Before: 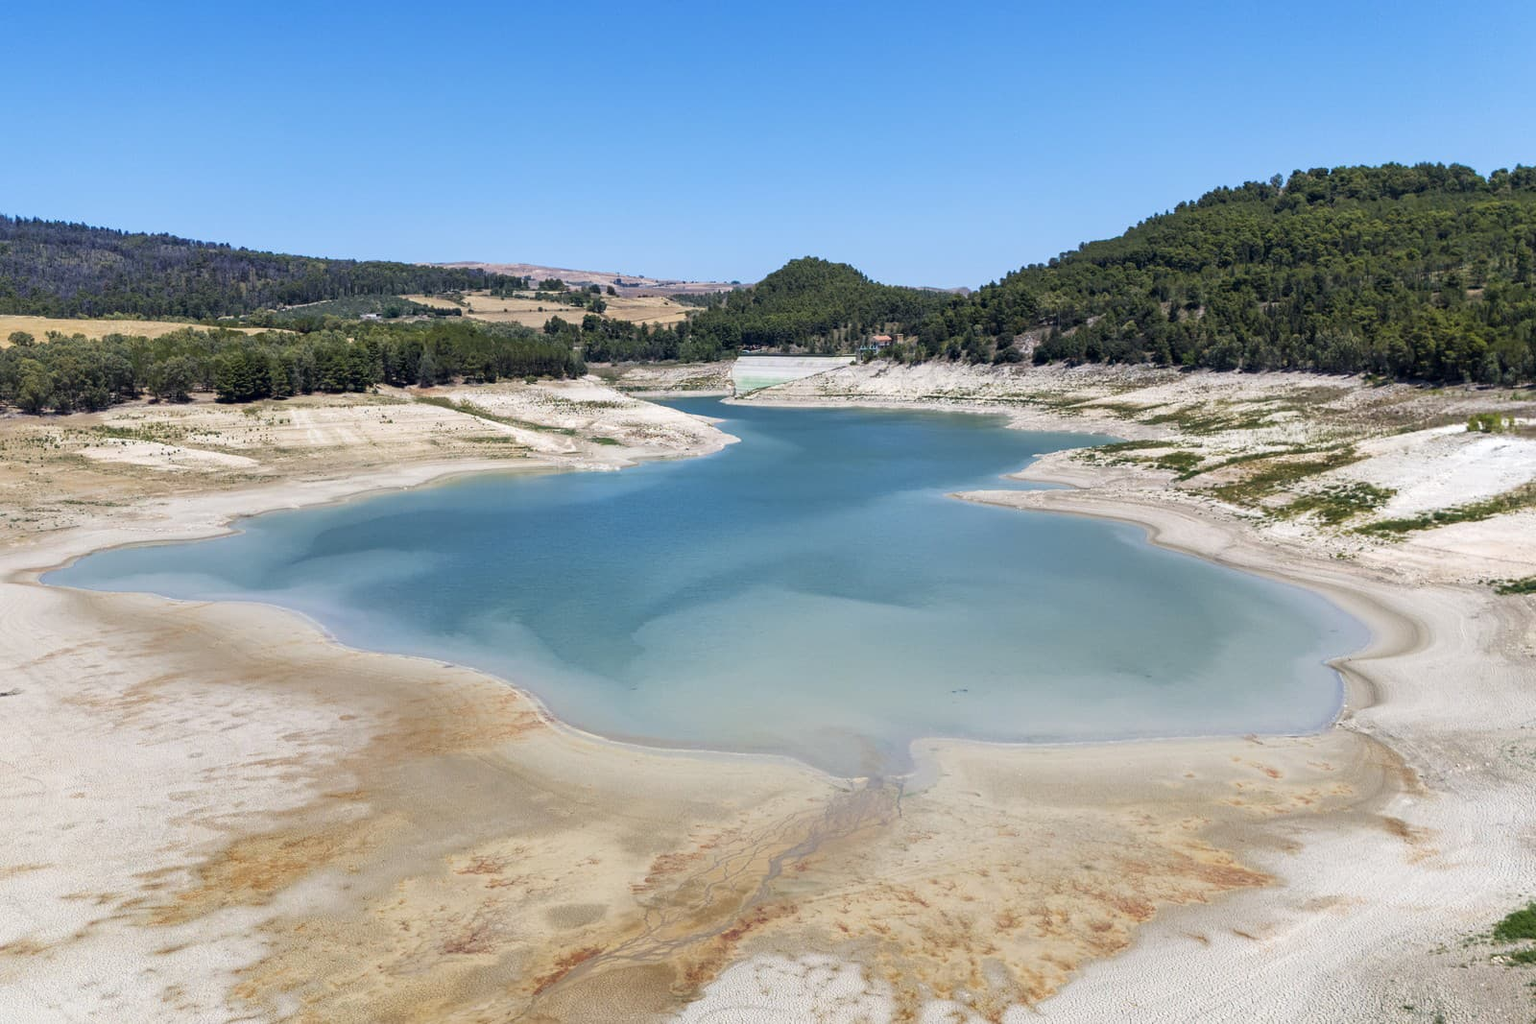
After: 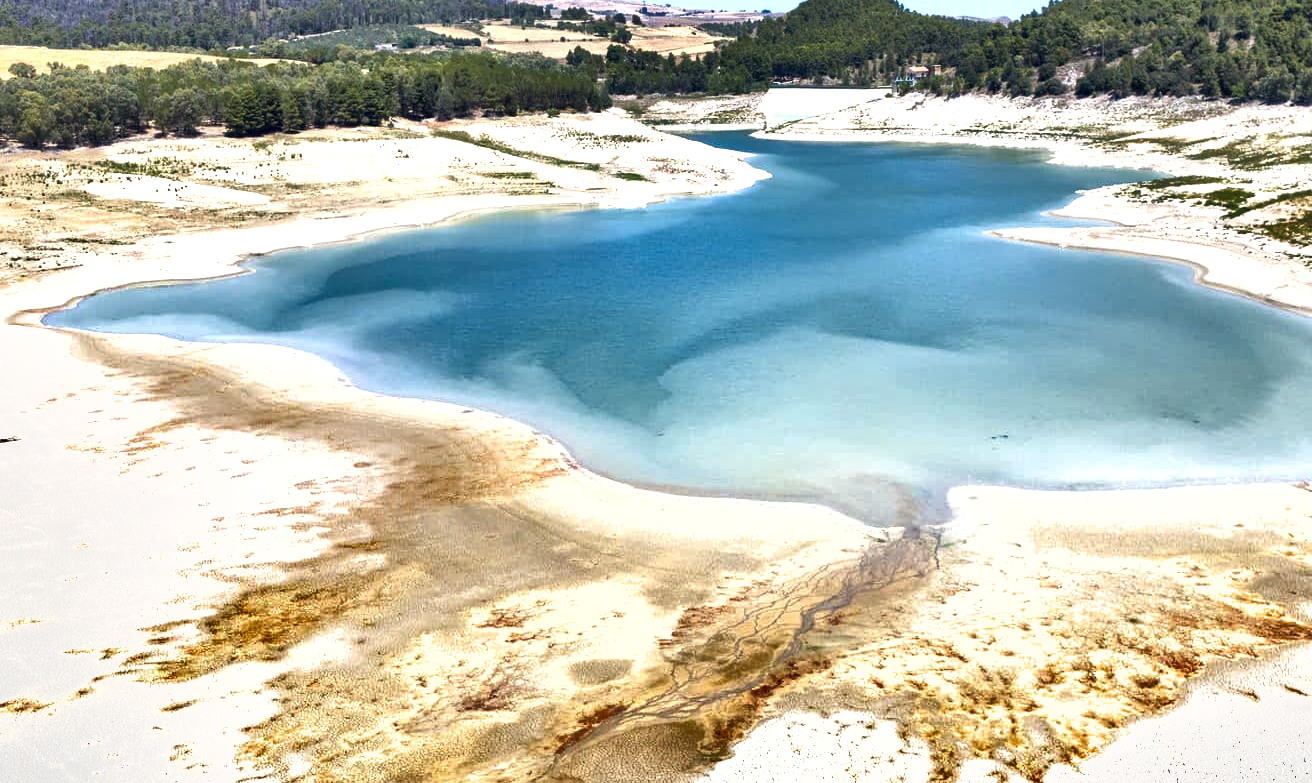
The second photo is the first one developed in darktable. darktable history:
shadows and highlights: shadows 75, highlights -60.85, soften with gaussian
exposure: exposure 1.061 EV, compensate highlight preservation false
crop: top 26.531%, right 17.959%
